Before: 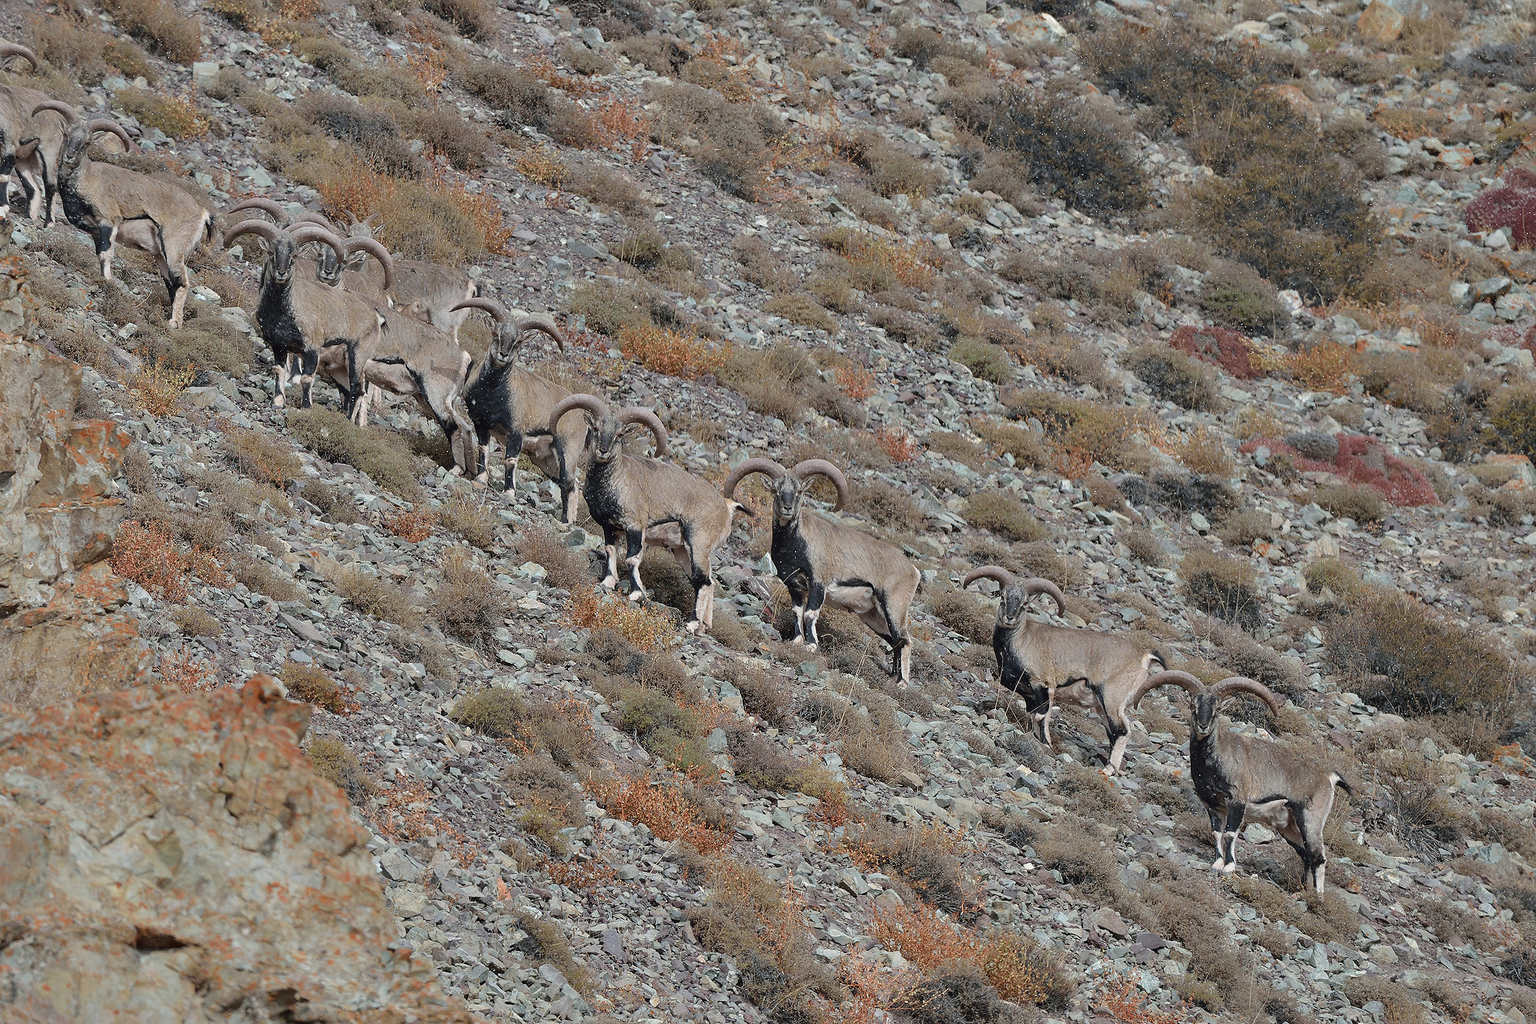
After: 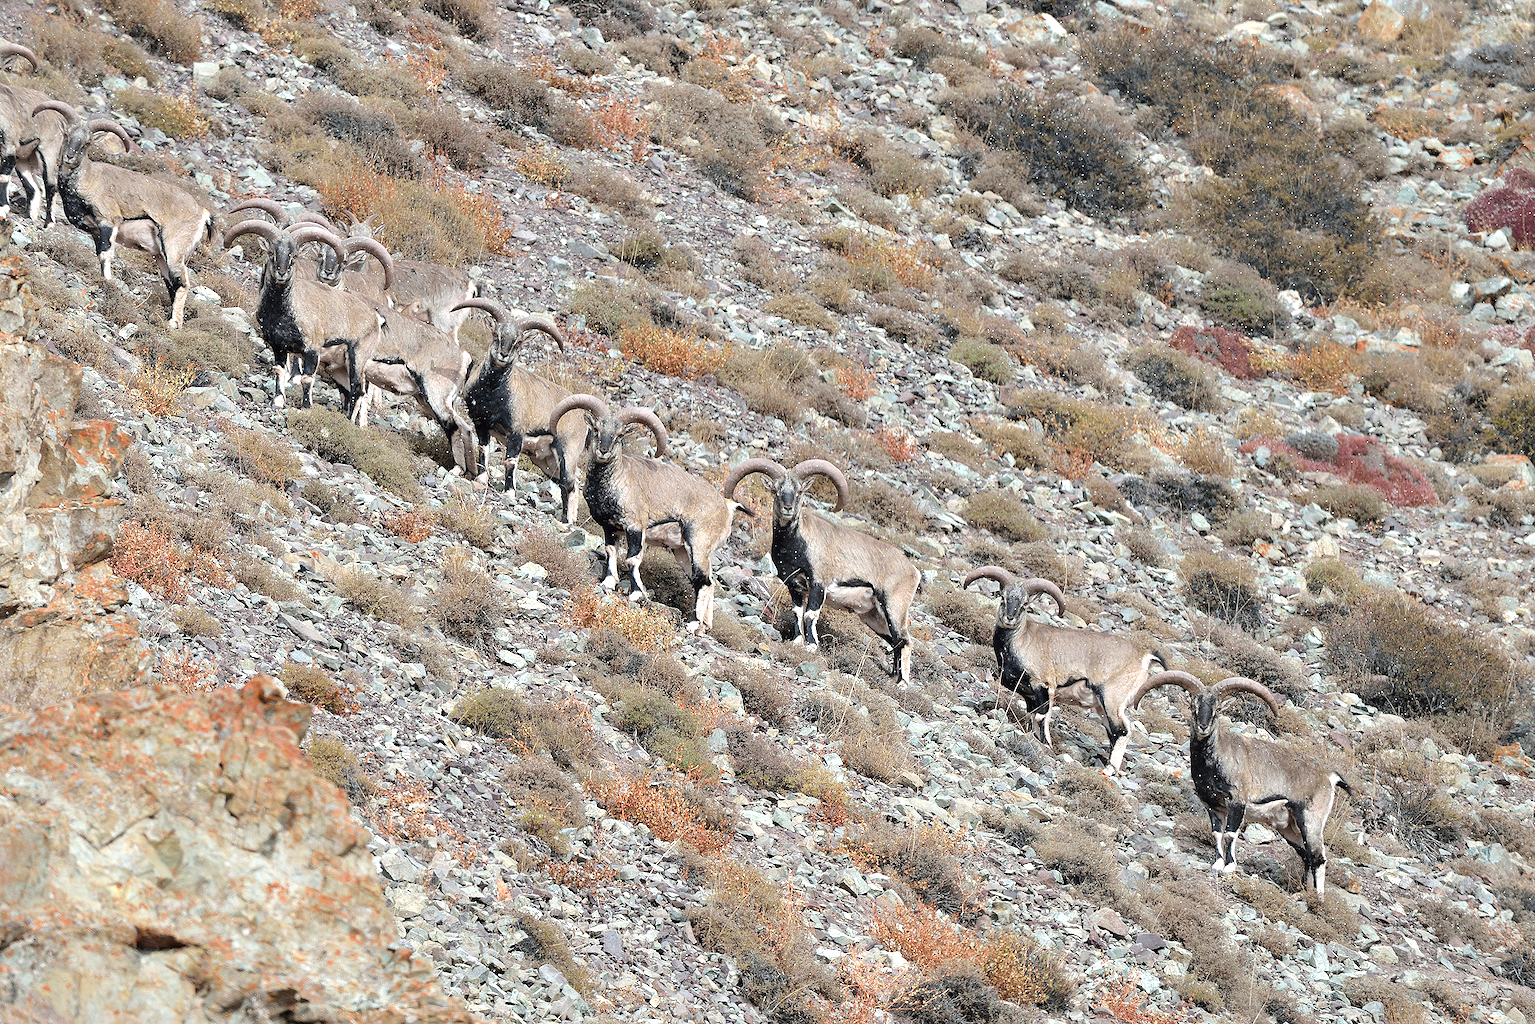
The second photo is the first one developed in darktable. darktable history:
tone equalizer: -8 EV -1.09 EV, -7 EV -1.01 EV, -6 EV -0.84 EV, -5 EV -0.607 EV, -3 EV 0.558 EV, -2 EV 0.85 EV, -1 EV 0.989 EV, +0 EV 1.08 EV
